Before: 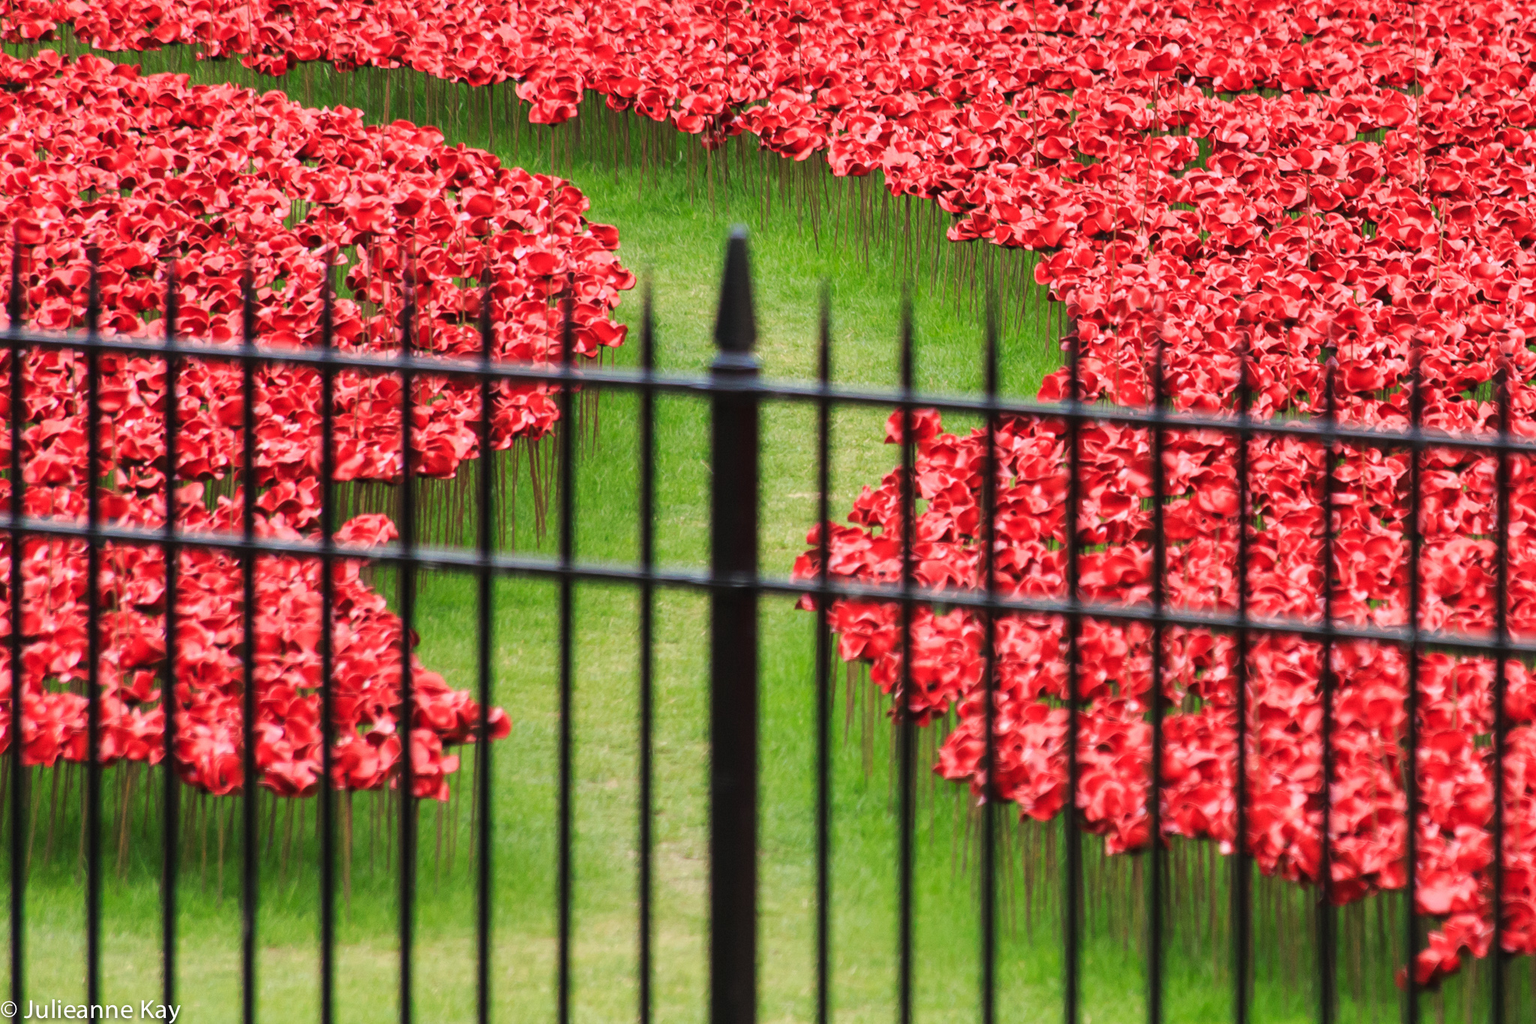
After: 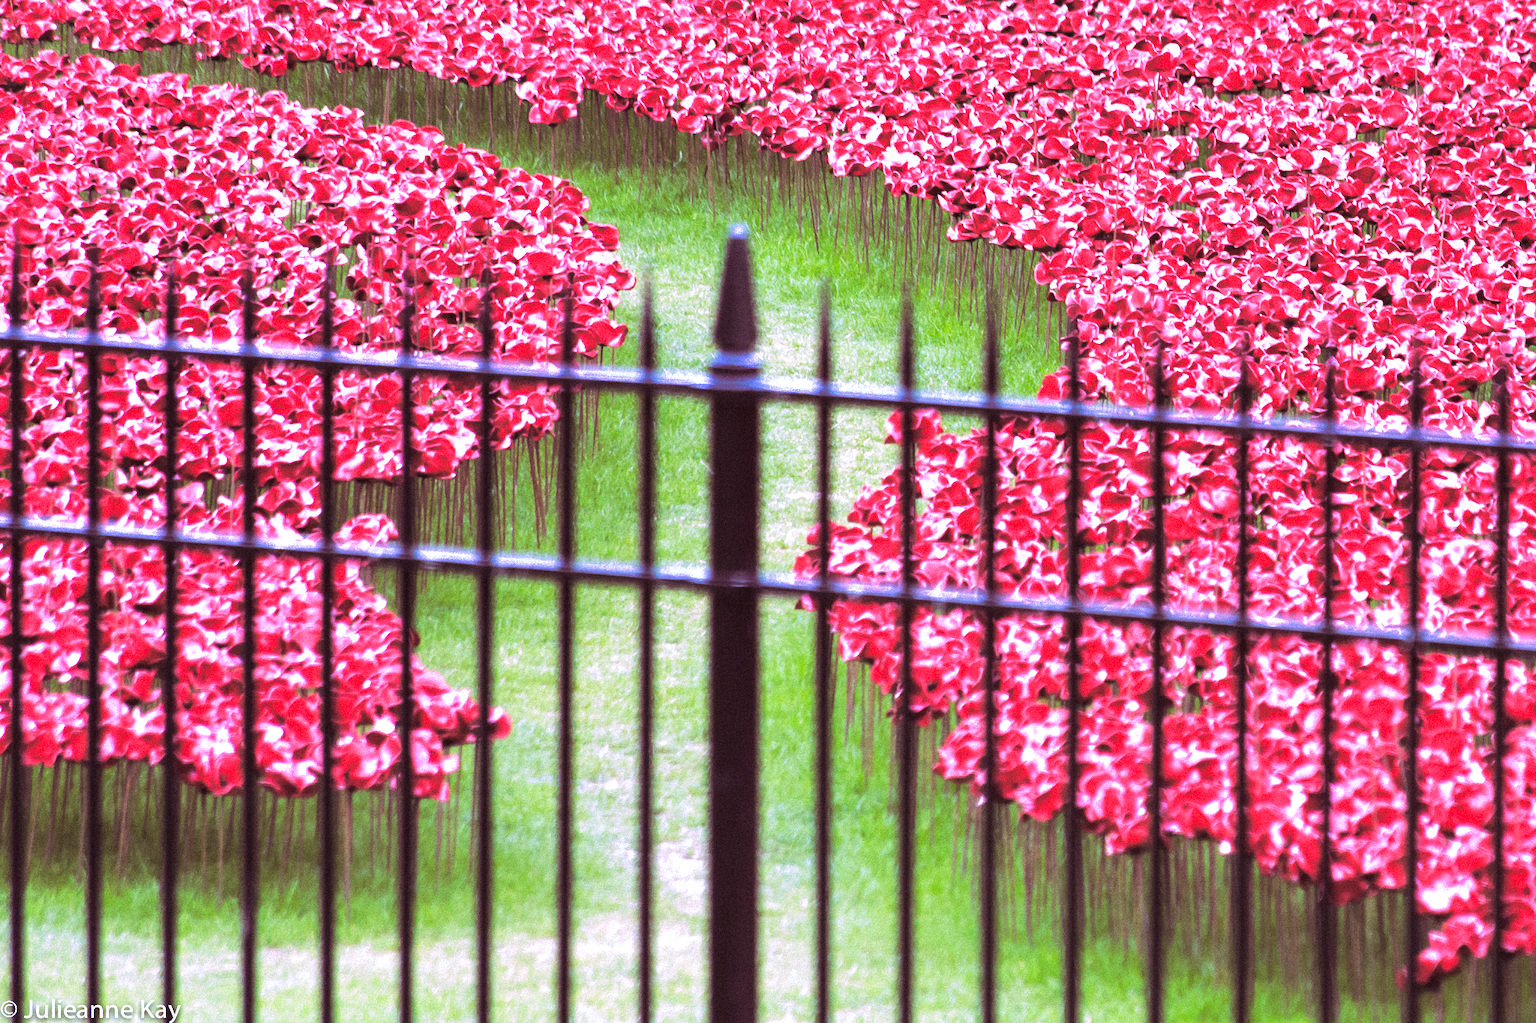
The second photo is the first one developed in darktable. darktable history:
white balance: red 0.98, blue 1.61
split-toning: highlights › hue 298.8°, highlights › saturation 0.73, compress 41.76%
exposure: black level correction 0, exposure 0.7 EV, compensate exposure bias true, compensate highlight preservation false
grain: mid-tones bias 0%
